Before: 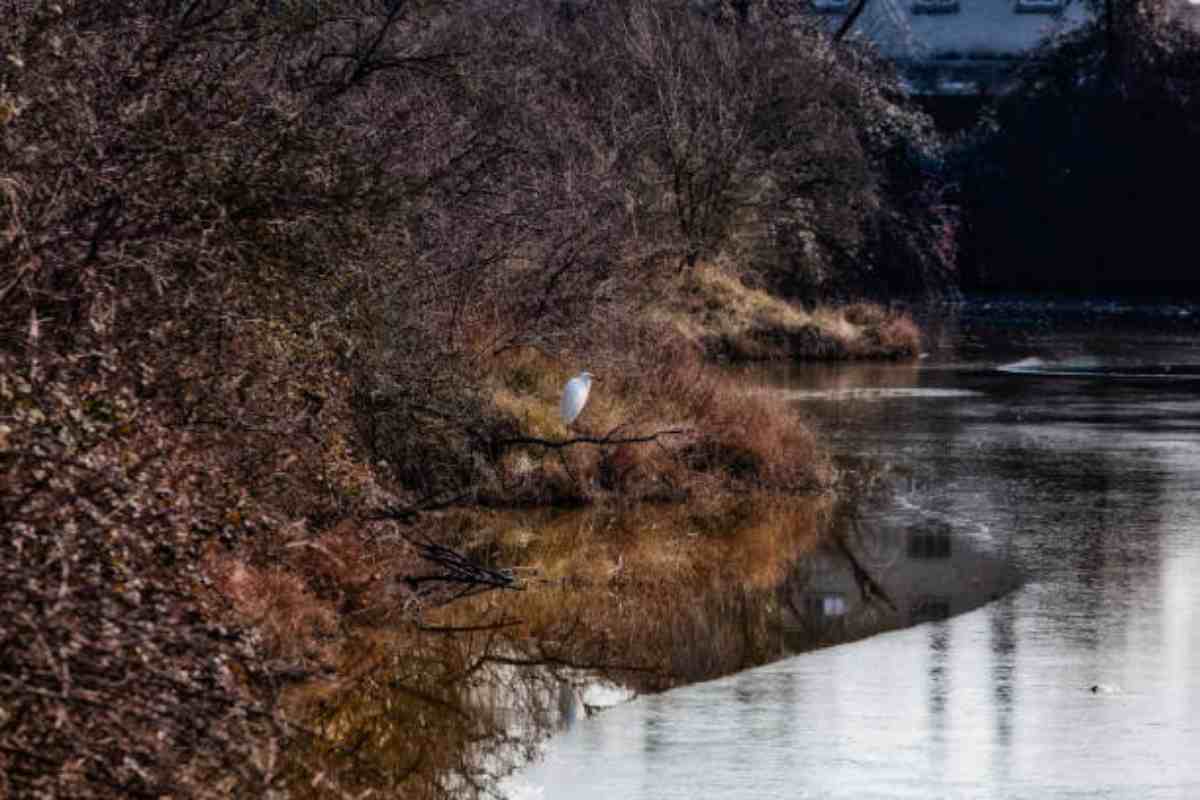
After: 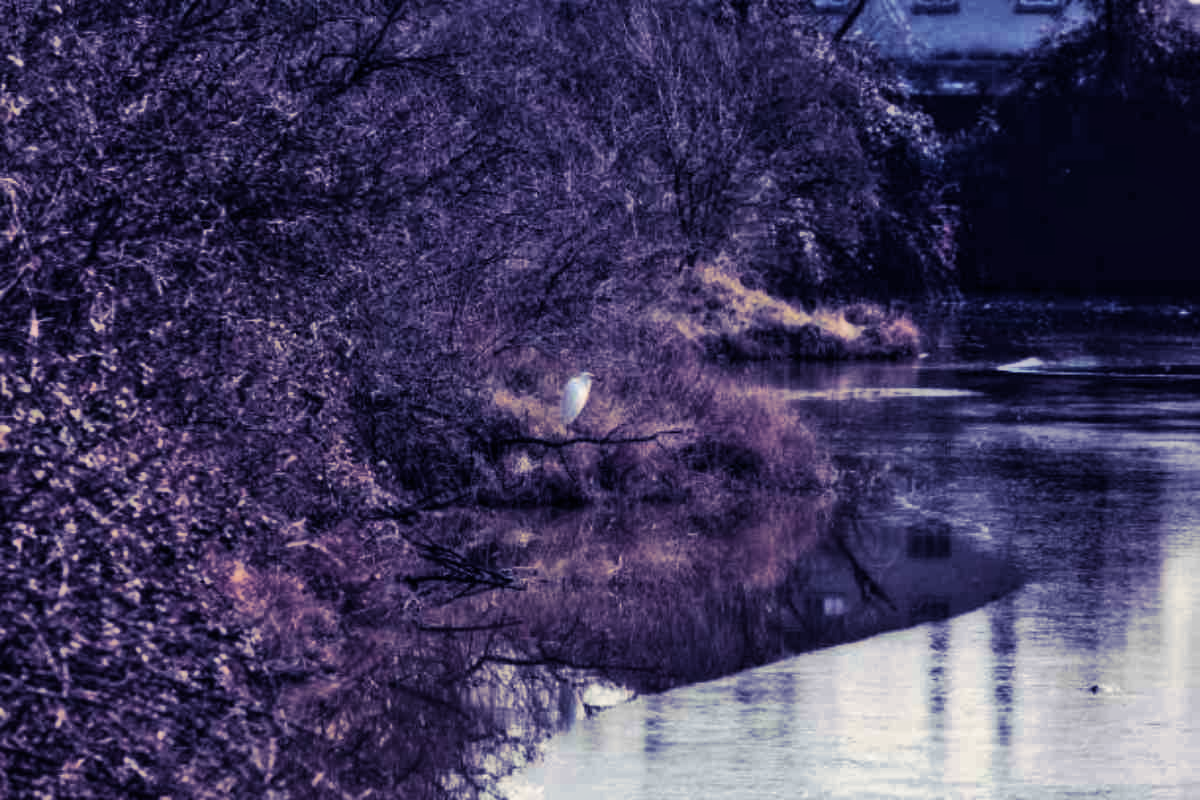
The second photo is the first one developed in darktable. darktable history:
split-toning: shadows › hue 242.67°, shadows › saturation 0.733, highlights › hue 45.33°, highlights › saturation 0.667, balance -53.304, compress 21.15%
shadows and highlights: soften with gaussian
